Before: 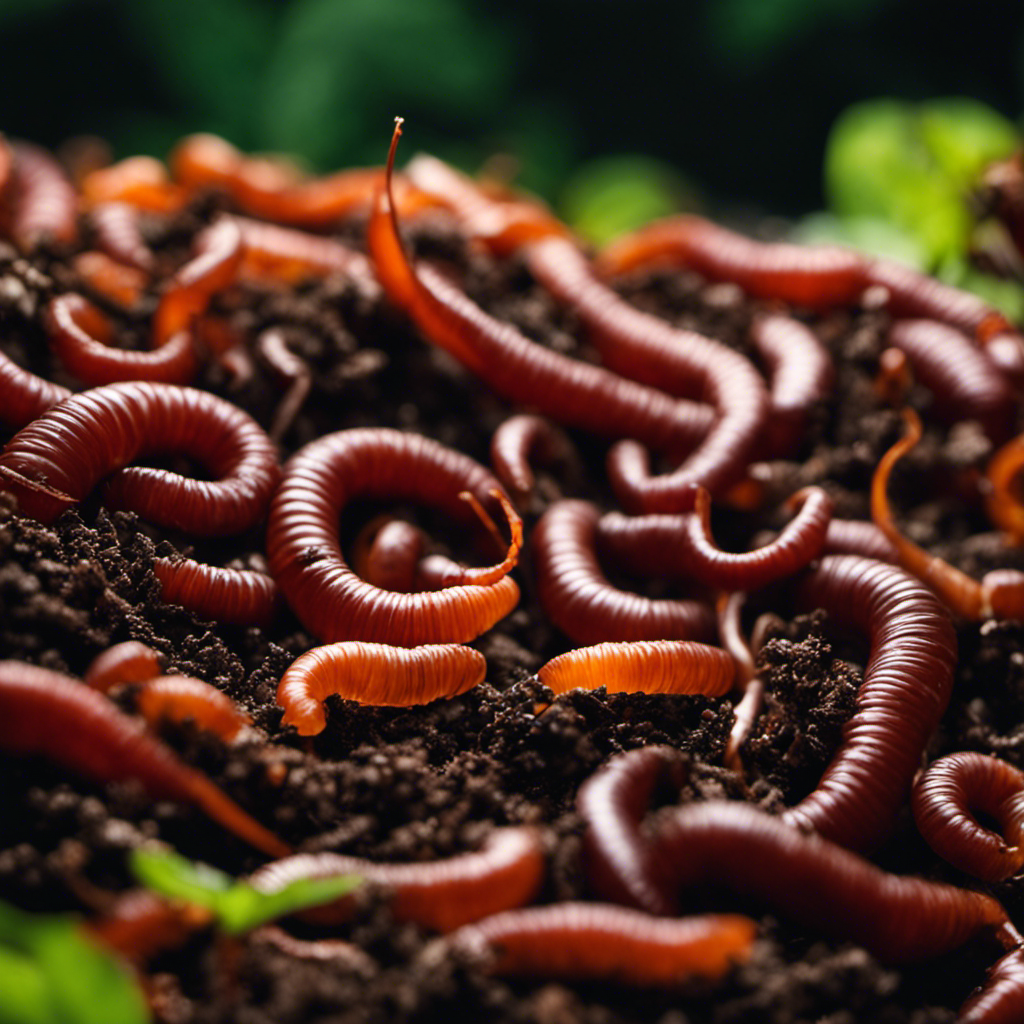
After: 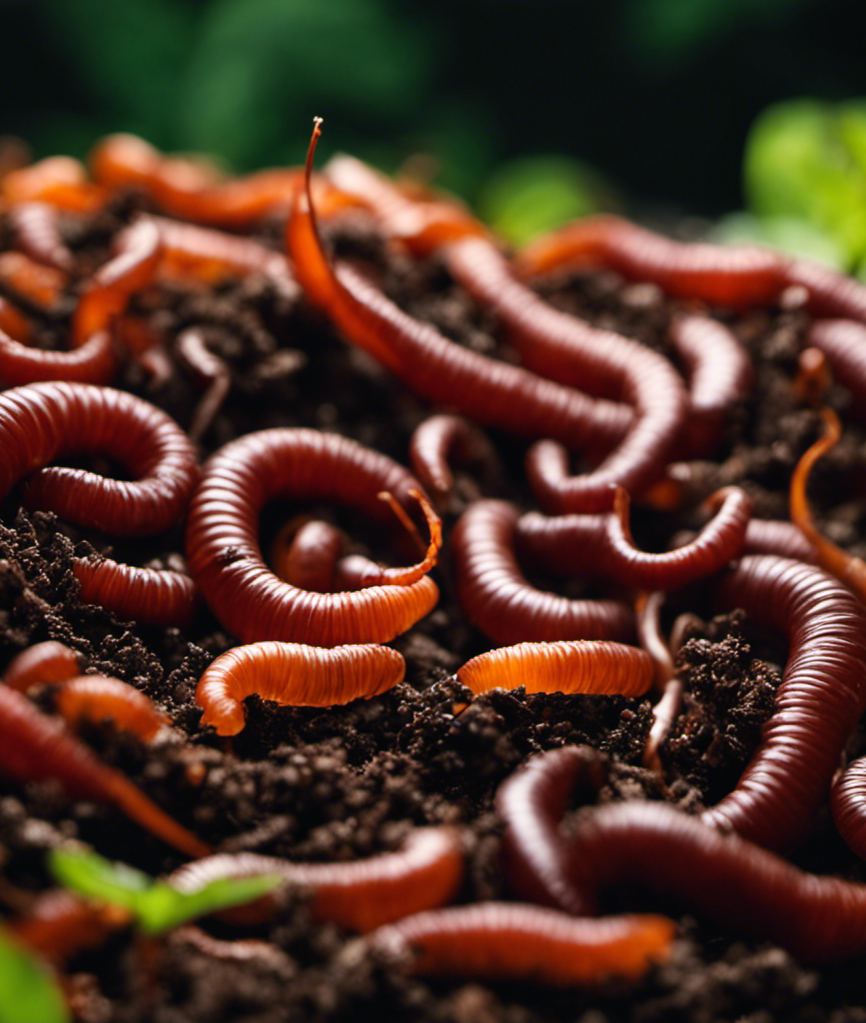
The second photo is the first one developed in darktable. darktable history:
crop: left 7.958%, right 7.386%
